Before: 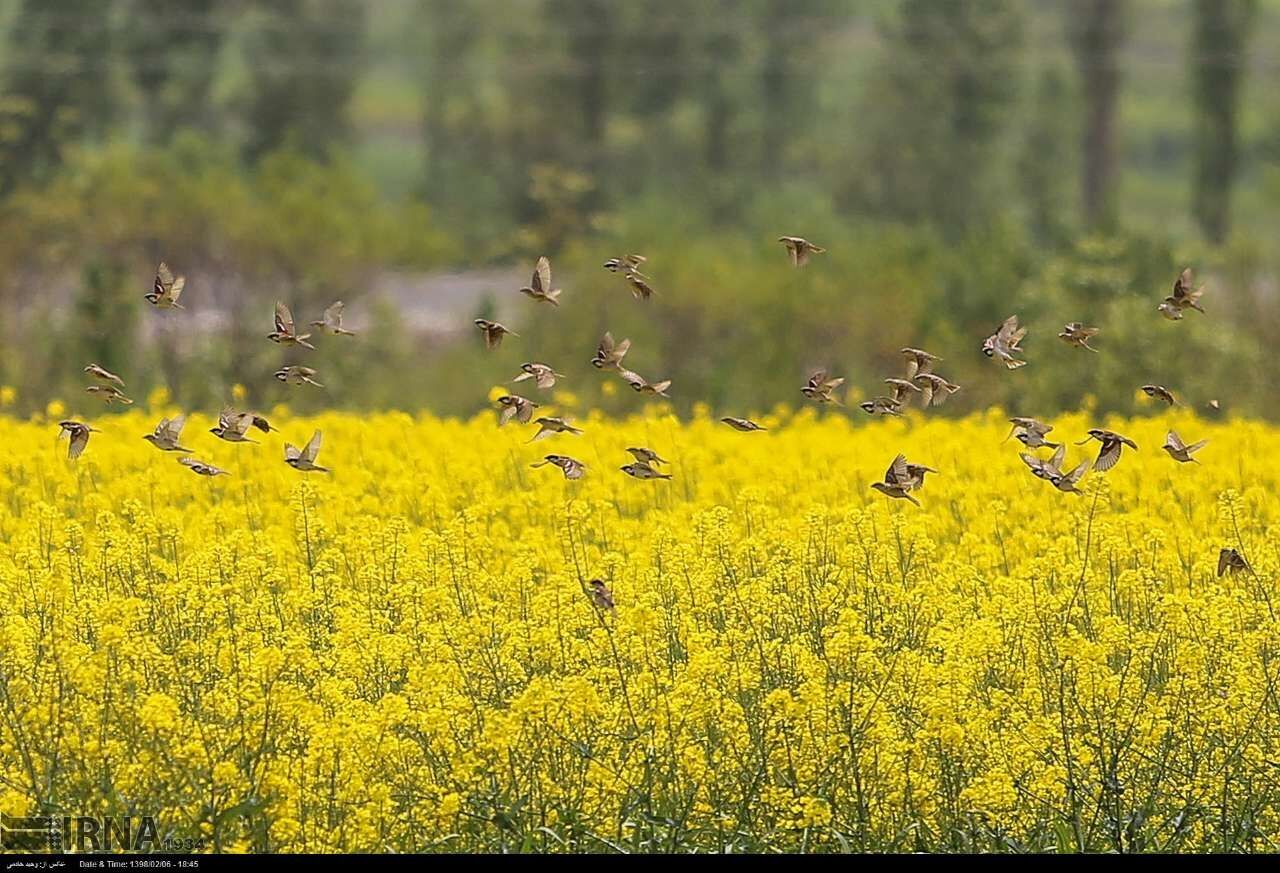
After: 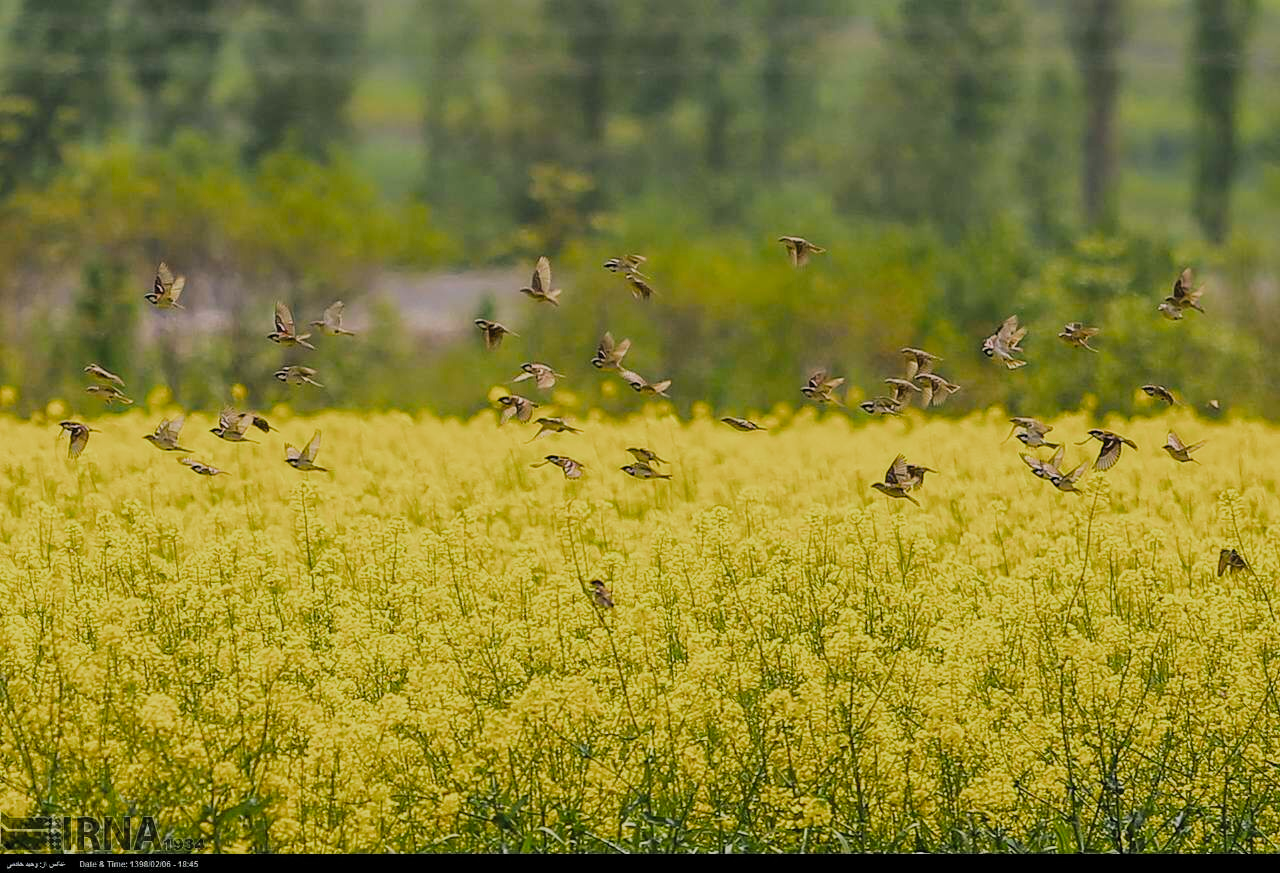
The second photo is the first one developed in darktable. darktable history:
color balance rgb: shadows lift › luminance -8.121%, shadows lift › chroma 2.251%, shadows lift › hue 162.24°, power › hue 312.94°, perceptual saturation grading › global saturation 37.254%
filmic rgb: black relative exposure -7.65 EV, white relative exposure 4.56 EV, hardness 3.61, color science v5 (2021), contrast in shadows safe, contrast in highlights safe
